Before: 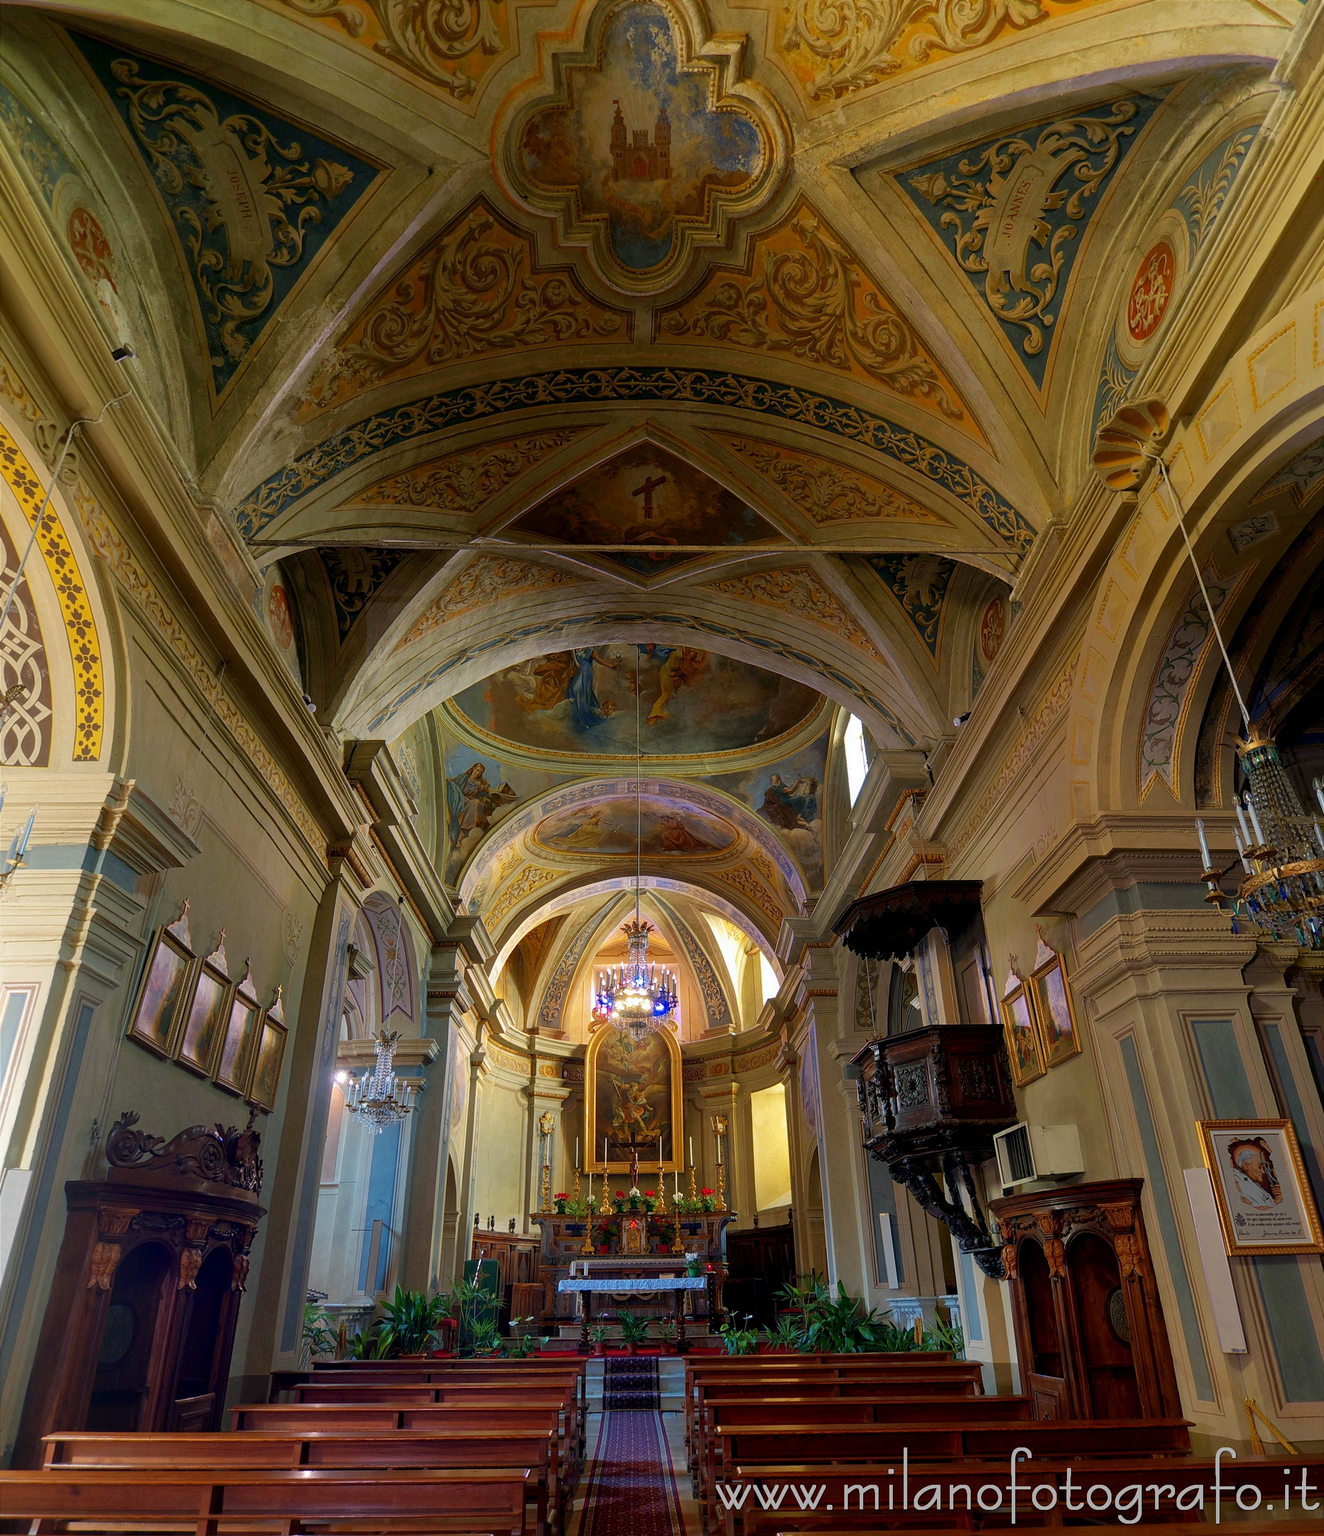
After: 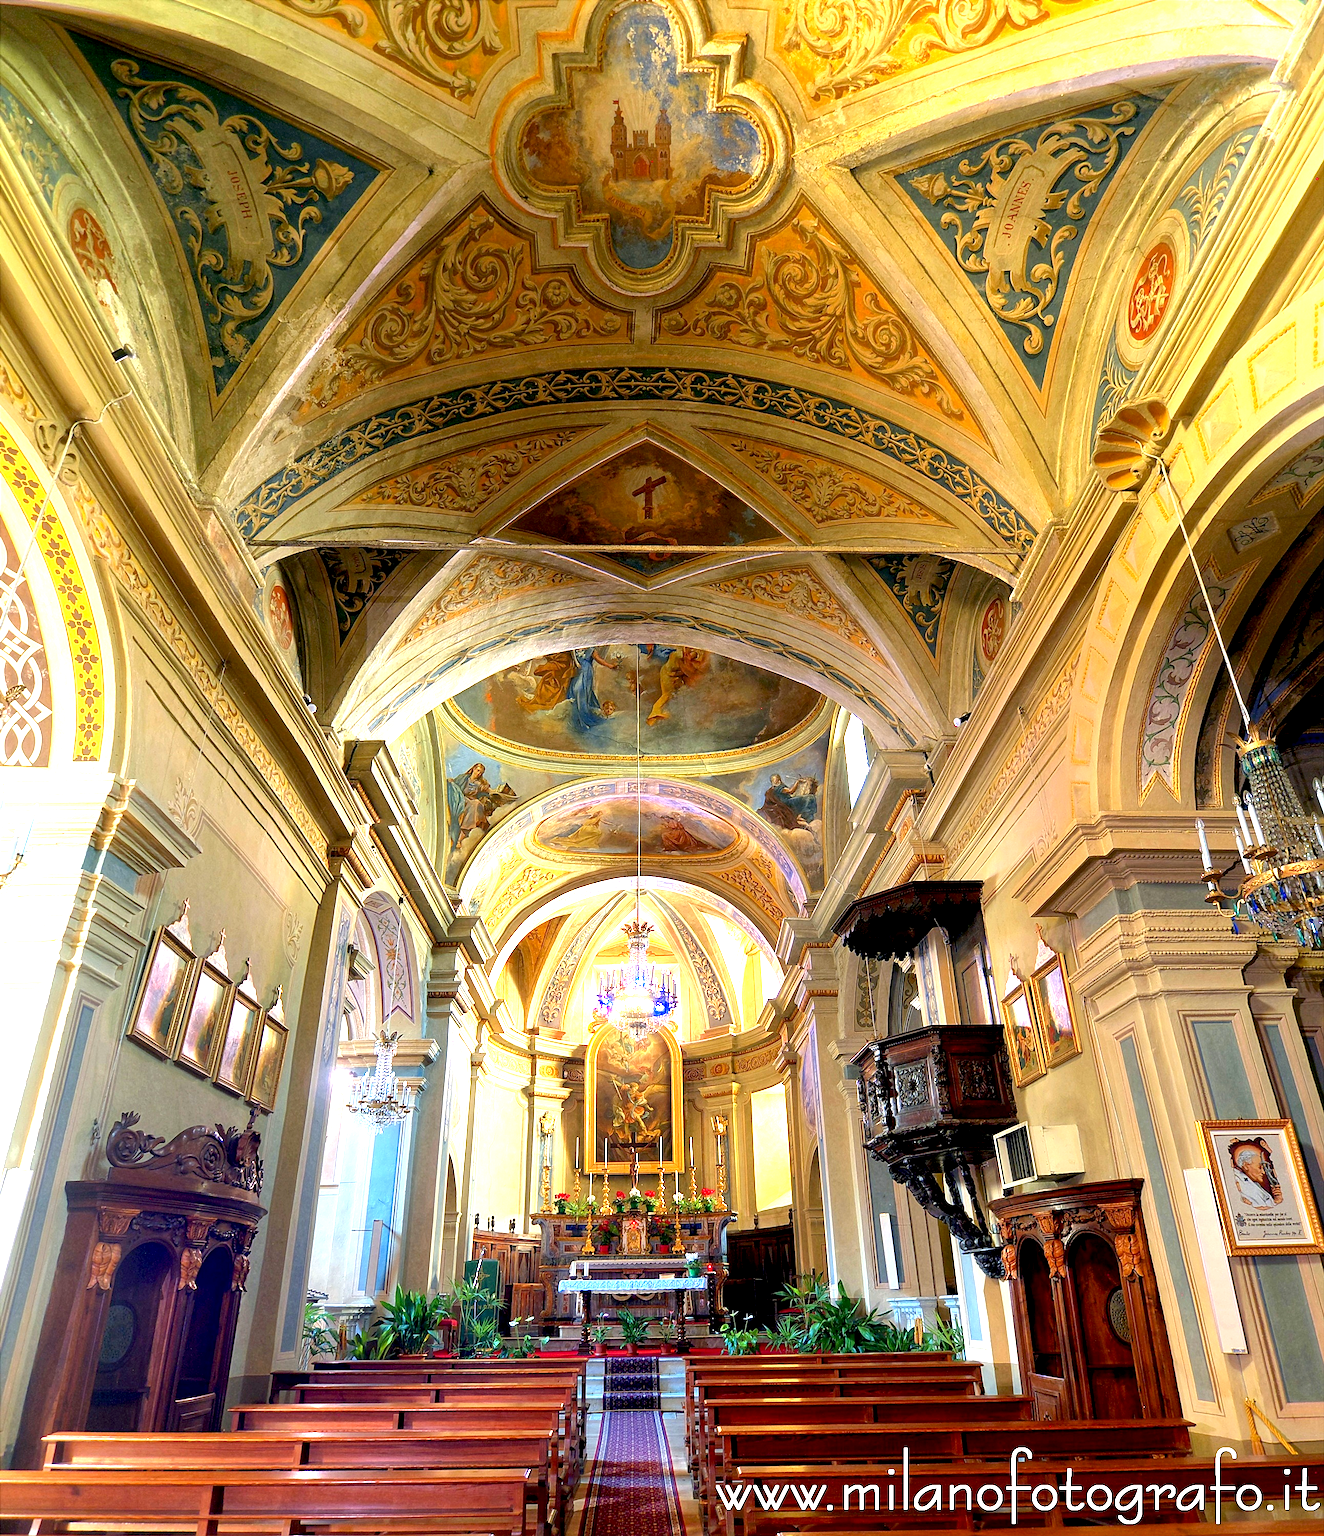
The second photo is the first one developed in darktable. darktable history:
sharpen: amount 0.2
exposure: black level correction 0.001, exposure 2 EV, compensate highlight preservation false
